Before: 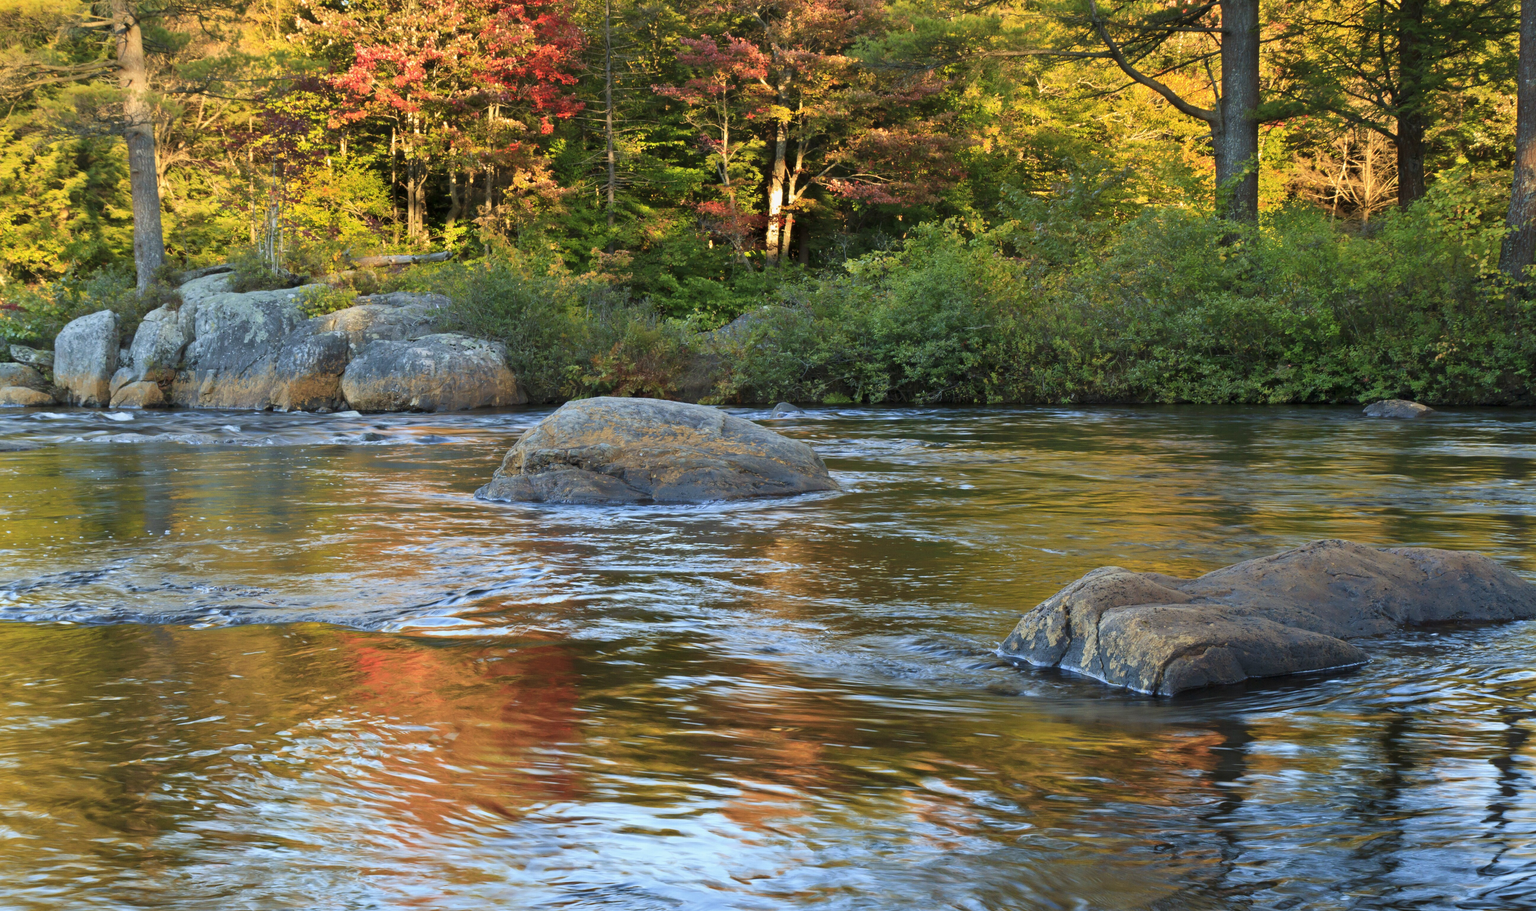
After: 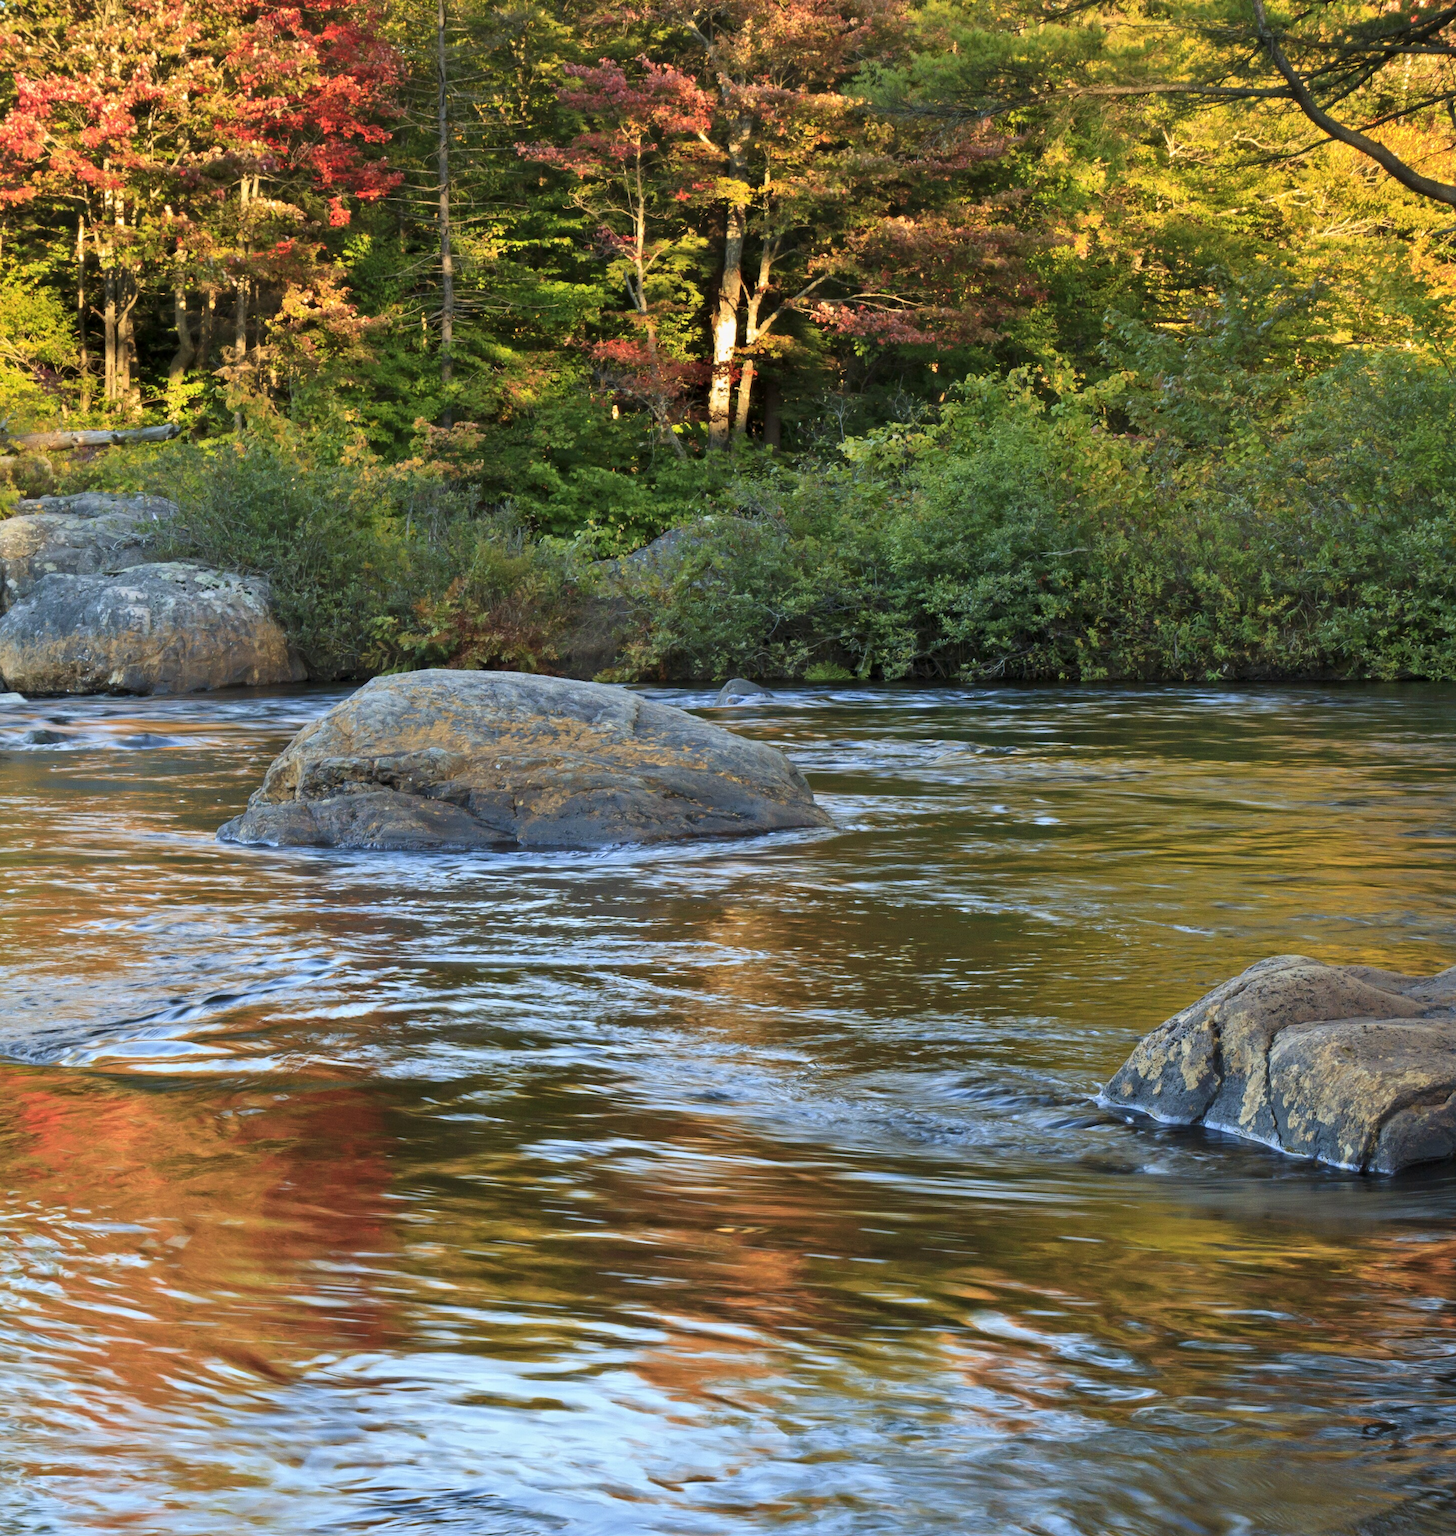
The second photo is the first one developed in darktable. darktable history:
exposure: compensate highlight preservation false
crop and rotate: left 22.516%, right 21.234%
local contrast: mode bilateral grid, contrast 28, coarseness 16, detail 115%, midtone range 0.2
